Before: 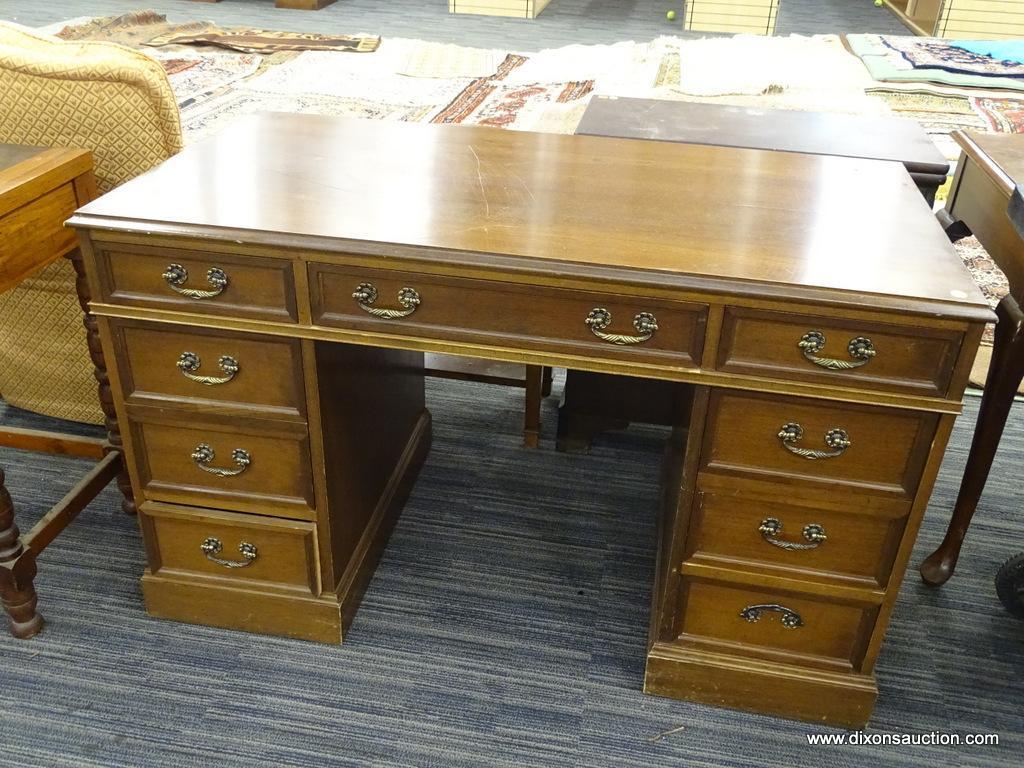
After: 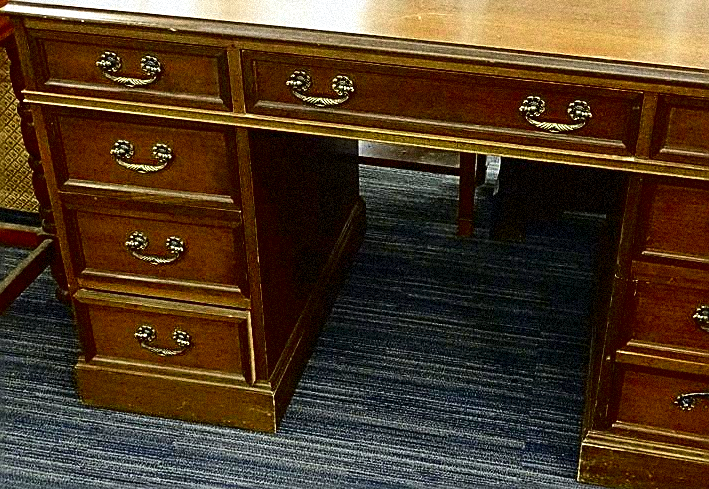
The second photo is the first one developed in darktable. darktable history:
contrast brightness saturation: contrast 0.1, brightness -0.26, saturation 0.14
tone curve: curves: ch0 [(0, 0) (0.051, 0.027) (0.096, 0.071) (0.219, 0.248) (0.428, 0.52) (0.596, 0.713) (0.727, 0.823) (0.859, 0.924) (1, 1)]; ch1 [(0, 0) (0.1, 0.038) (0.318, 0.221) (0.413, 0.325) (0.443, 0.412) (0.483, 0.474) (0.503, 0.501) (0.516, 0.515) (0.548, 0.575) (0.561, 0.596) (0.594, 0.647) (0.666, 0.701) (1, 1)]; ch2 [(0, 0) (0.453, 0.435) (0.479, 0.476) (0.504, 0.5) (0.52, 0.526) (0.557, 0.585) (0.583, 0.608) (0.824, 0.815) (1, 1)], color space Lab, independent channels, preserve colors none
crop: left 6.488%, top 27.668%, right 24.183%, bottom 8.656%
grain: strength 35%, mid-tones bias 0%
sharpen: amount 1
